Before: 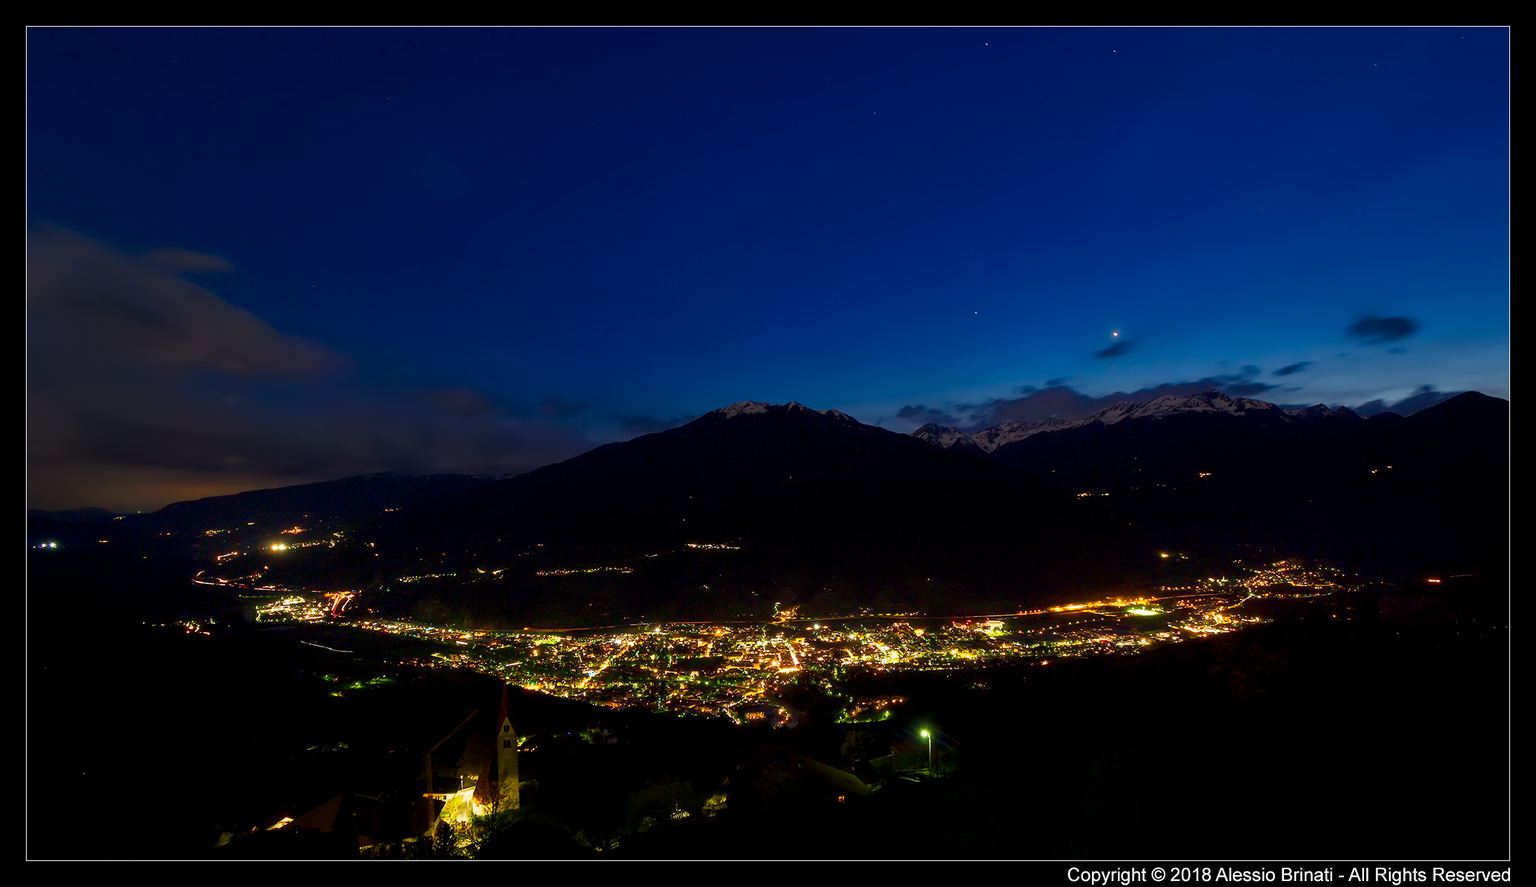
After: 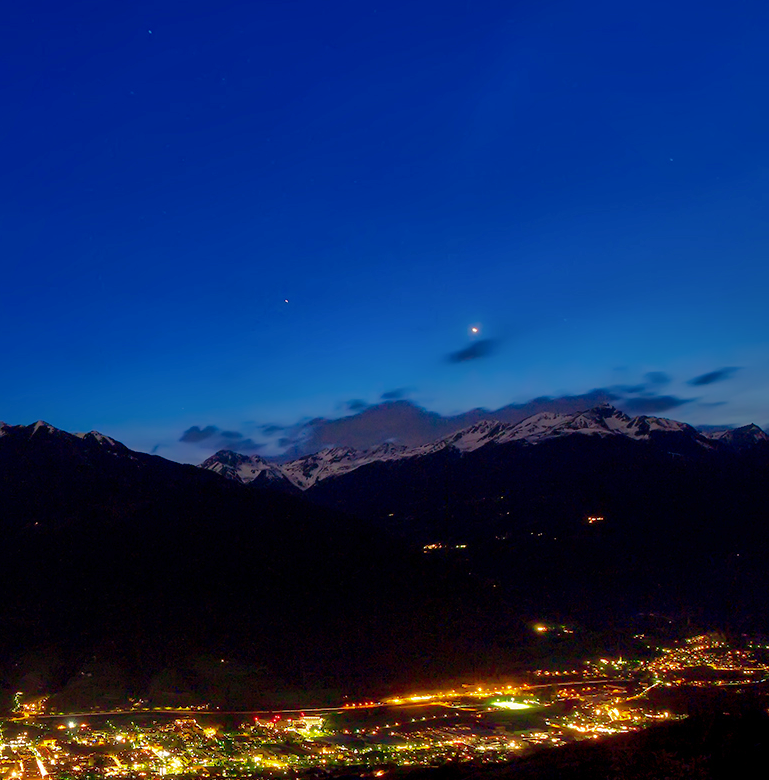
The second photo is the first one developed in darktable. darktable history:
crop and rotate: left 49.735%, top 10.132%, right 13.124%, bottom 24.661%
shadows and highlights: on, module defaults
